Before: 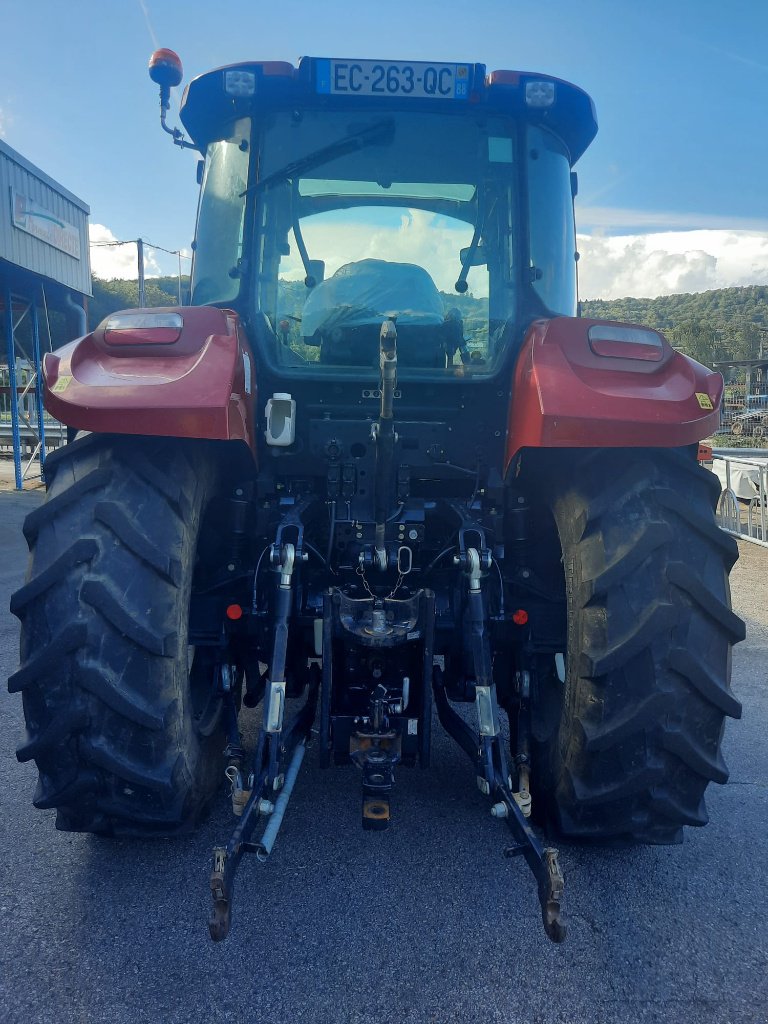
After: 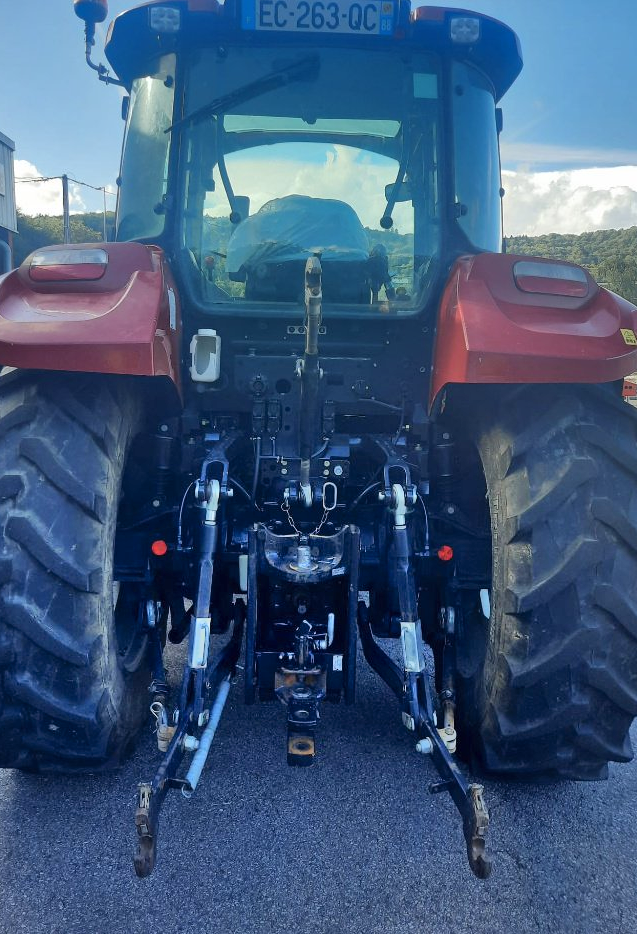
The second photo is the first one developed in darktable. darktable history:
crop: left 9.816%, top 6.334%, right 7.163%, bottom 2.424%
shadows and highlights: shadows 59.22, highlights color adjustment 0.404%, soften with gaussian
